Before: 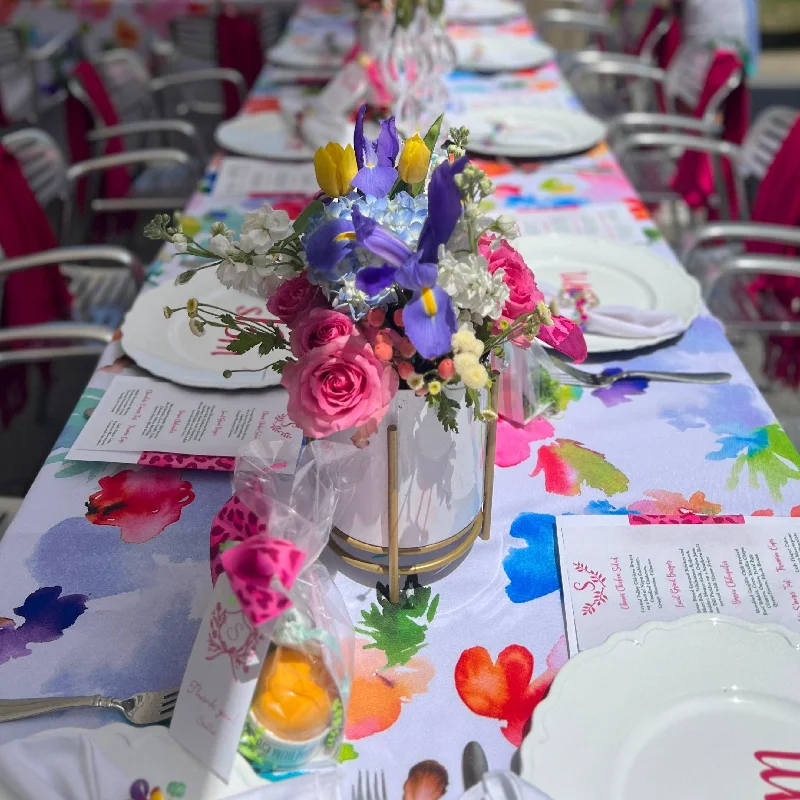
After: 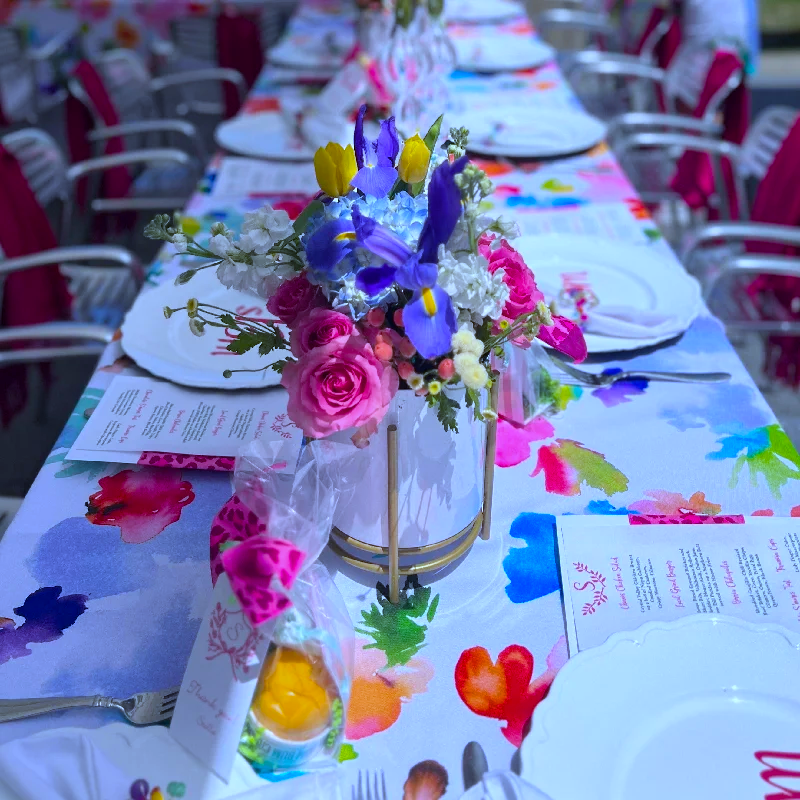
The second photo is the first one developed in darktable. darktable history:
tone equalizer: on, module defaults
color balance rgb: perceptual saturation grading › global saturation 20%, global vibrance 20%
white balance: red 0.871, blue 1.249
